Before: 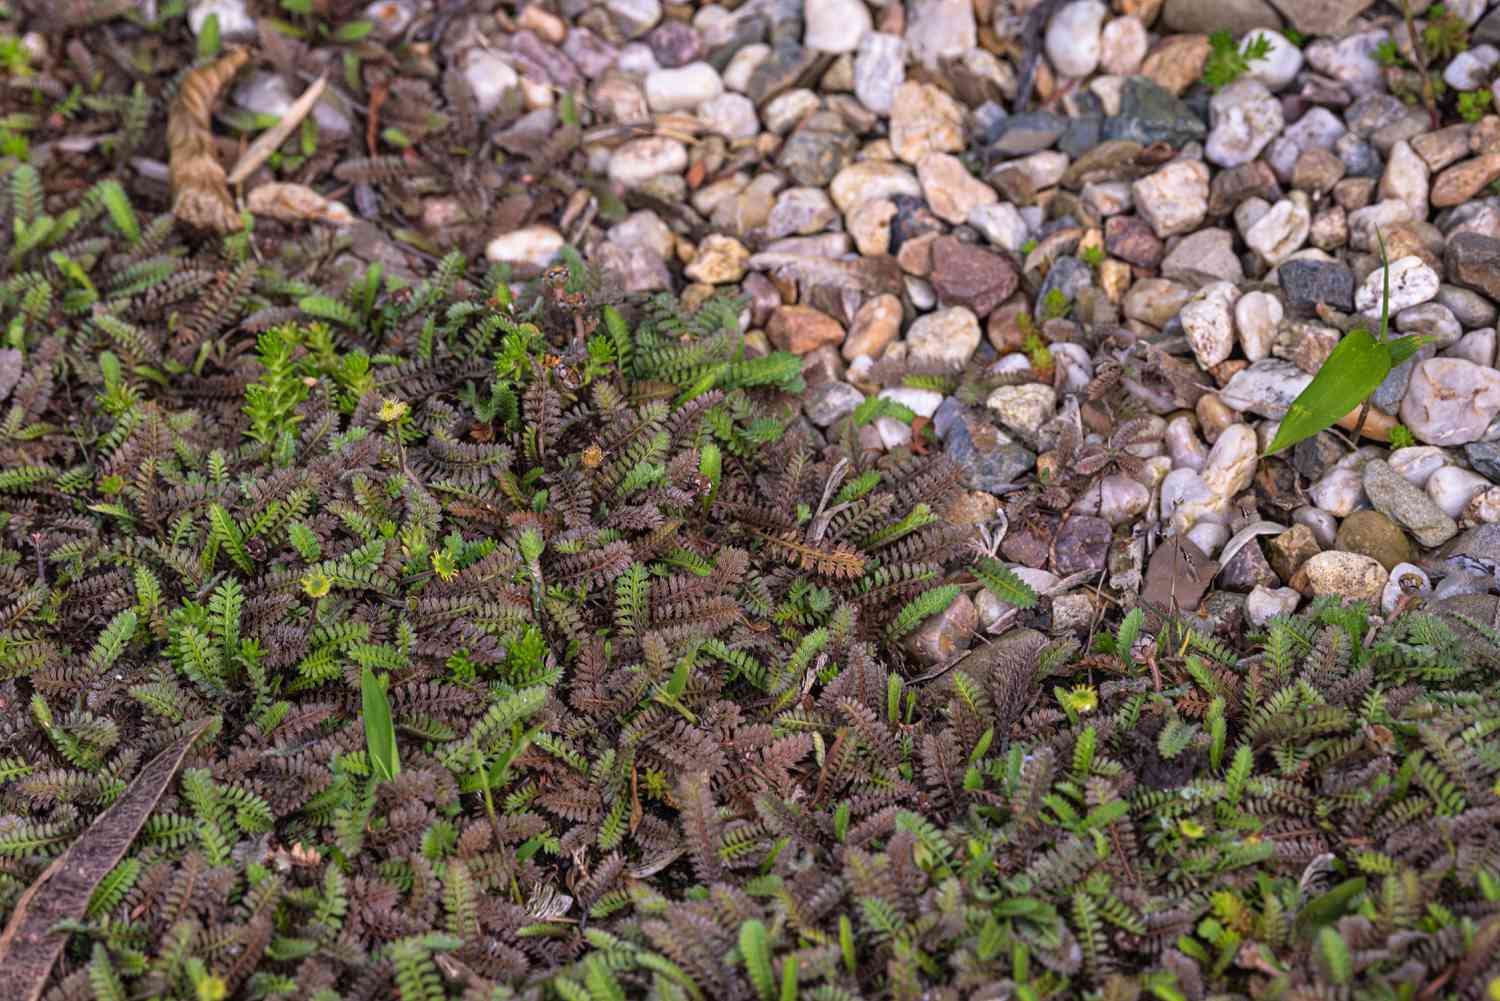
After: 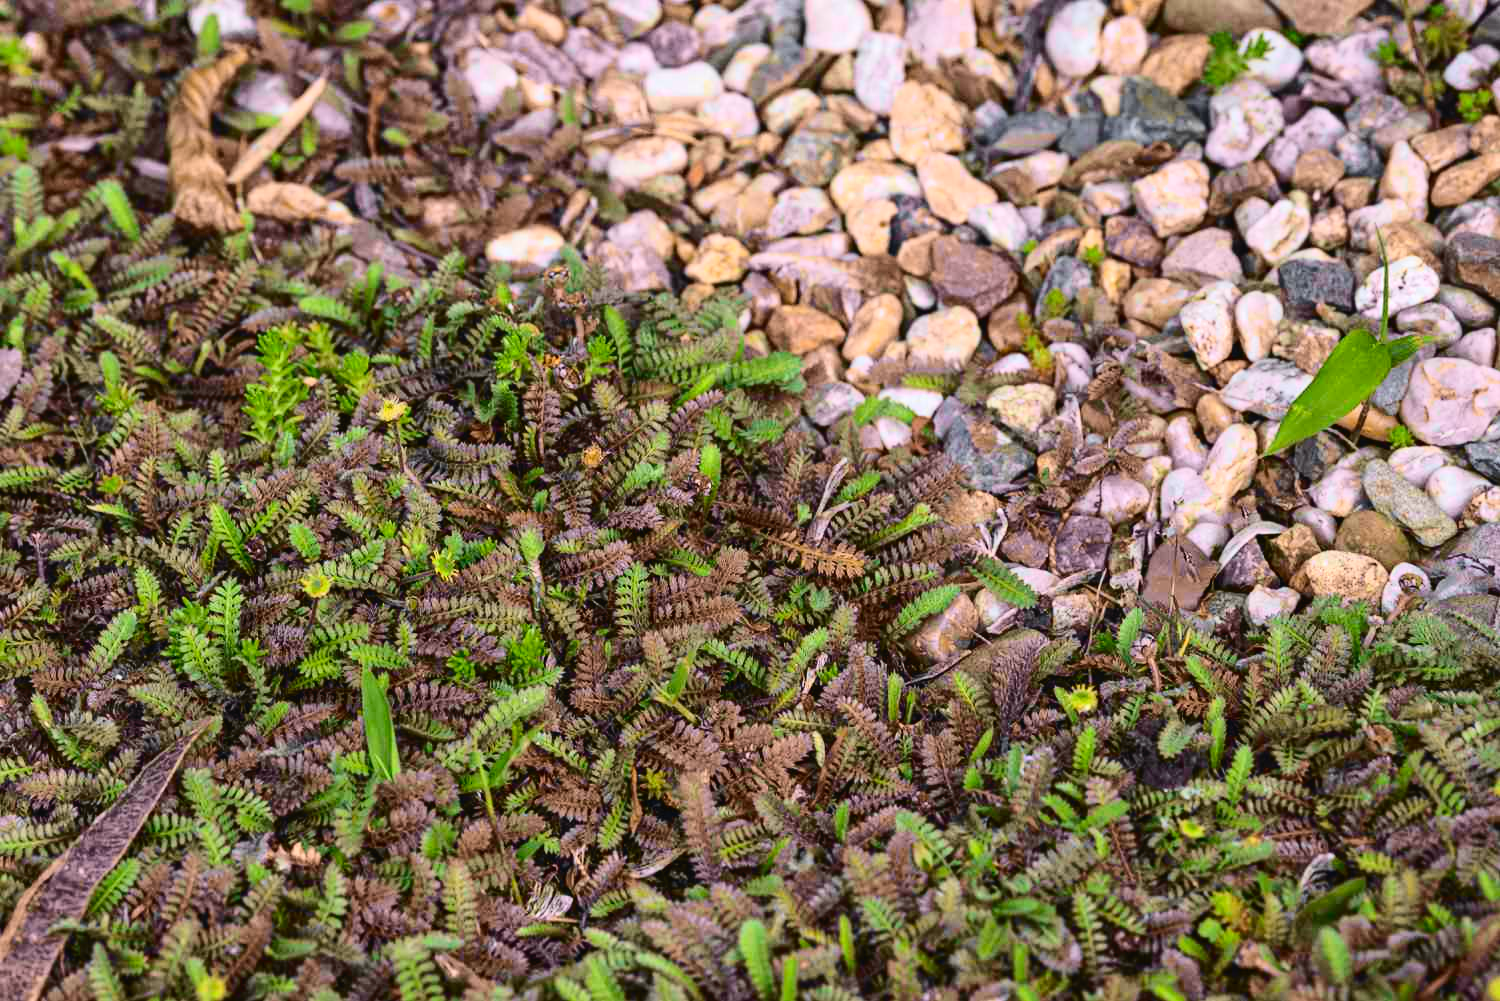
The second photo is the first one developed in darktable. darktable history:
tone curve: curves: ch0 [(0, 0.023) (0.103, 0.087) (0.277, 0.28) (0.46, 0.554) (0.569, 0.68) (0.735, 0.843) (0.994, 0.984)]; ch1 [(0, 0) (0.323, 0.284) (0.446, 0.419) (0.488, 0.497) (0.512, 0.503) (0.535, 0.556) (0.58, 0.575) (0.698, 0.732) (1, 1)]; ch2 [(0, 0) (0.369, 0.388) (0.421, 0.449) (0.478, 0.477) (0.502, 0.501) (0.526, 0.567) (0.573, 0.601) (0.656, 0.713) (1, 1)], color space Lab, independent channels, preserve colors none
